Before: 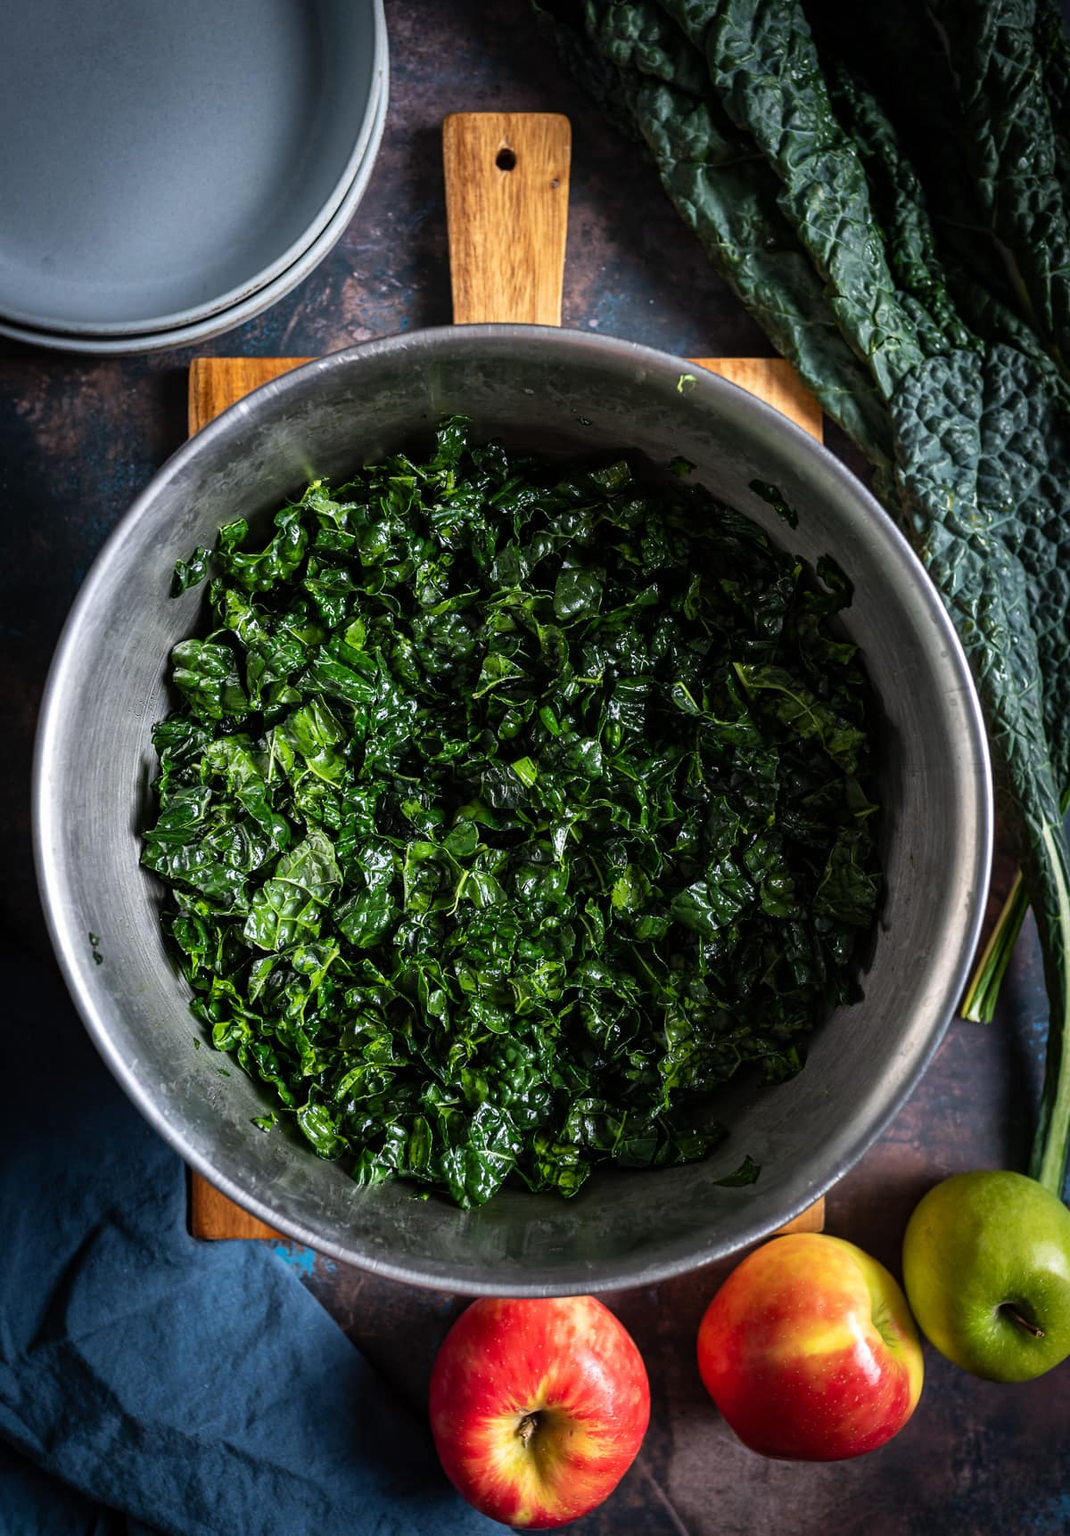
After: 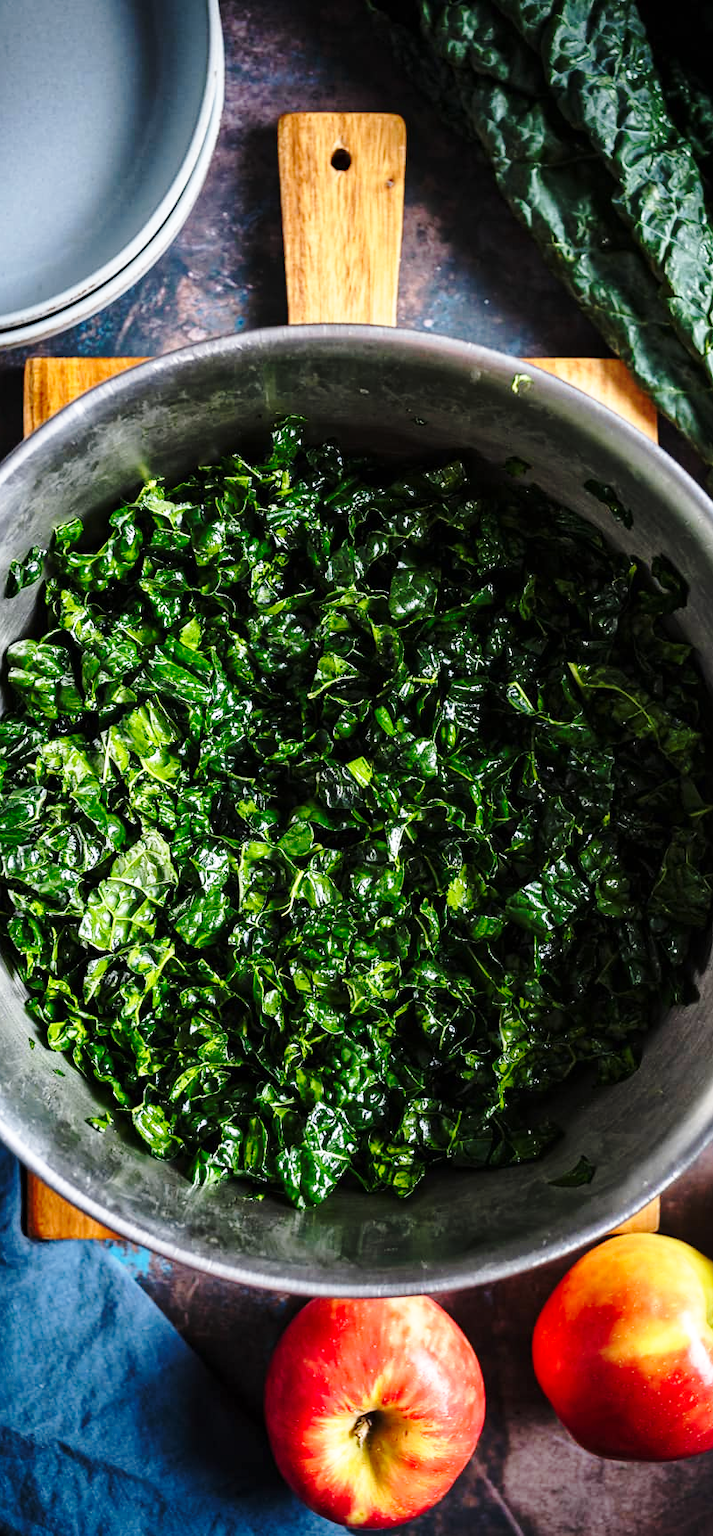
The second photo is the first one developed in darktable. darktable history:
crop and rotate: left 15.446%, right 17.836%
base curve: curves: ch0 [(0, 0) (0.032, 0.037) (0.105, 0.228) (0.435, 0.76) (0.856, 0.983) (1, 1)], preserve colors none
